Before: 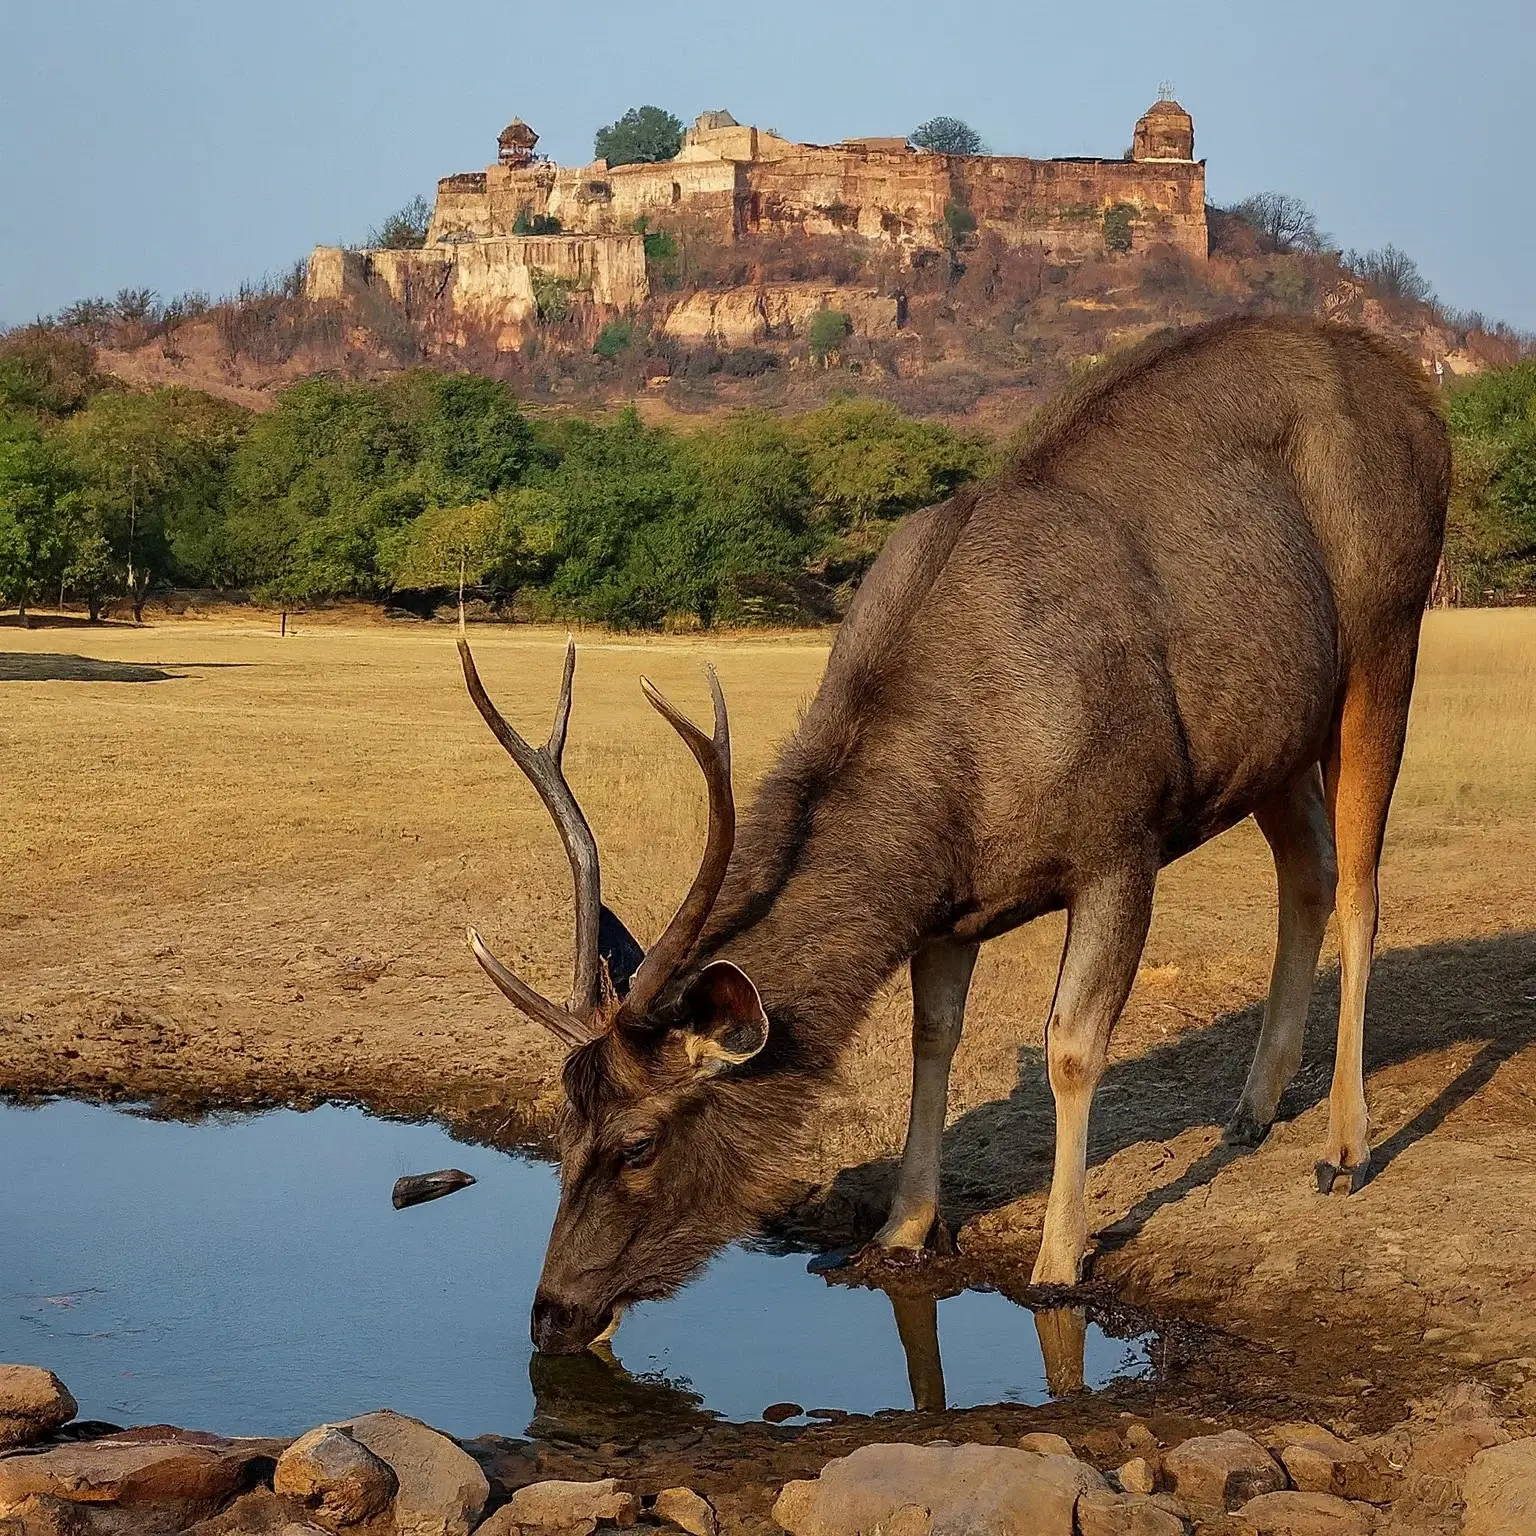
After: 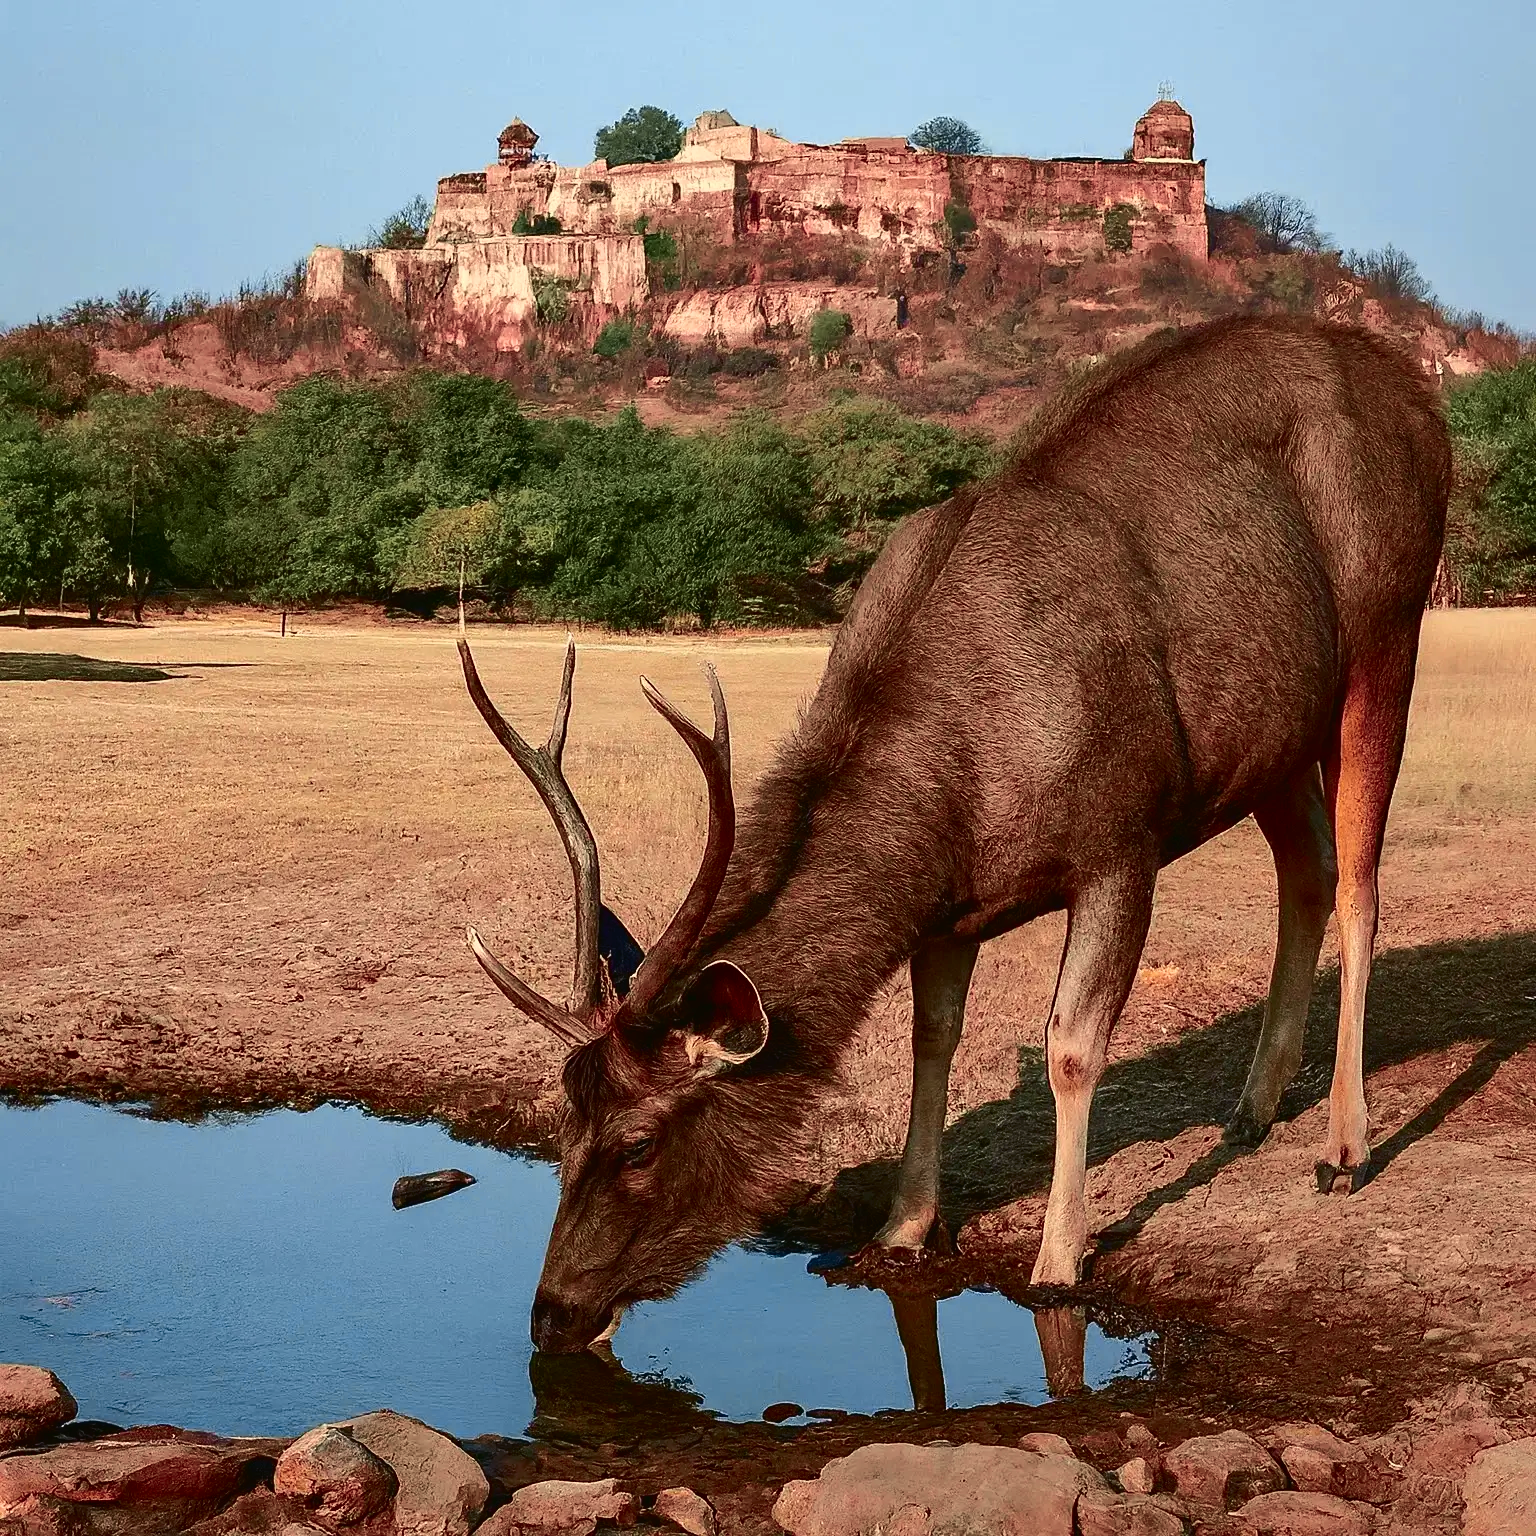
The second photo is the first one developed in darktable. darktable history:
tone curve: curves: ch0 [(0, 0.021) (0.059, 0.053) (0.212, 0.18) (0.337, 0.304) (0.495, 0.505) (0.725, 0.731) (0.89, 0.919) (1, 1)]; ch1 [(0, 0) (0.094, 0.081) (0.285, 0.299) (0.403, 0.436) (0.479, 0.475) (0.54, 0.55) (0.615, 0.637) (0.683, 0.688) (1, 1)]; ch2 [(0, 0) (0.257, 0.217) (0.434, 0.434) (0.498, 0.507) (0.527, 0.542) (0.597, 0.587) (0.658, 0.595) (1, 1)], color space Lab, independent channels, preserve colors none
contrast brightness saturation: contrast 0.18, saturation 0.3
